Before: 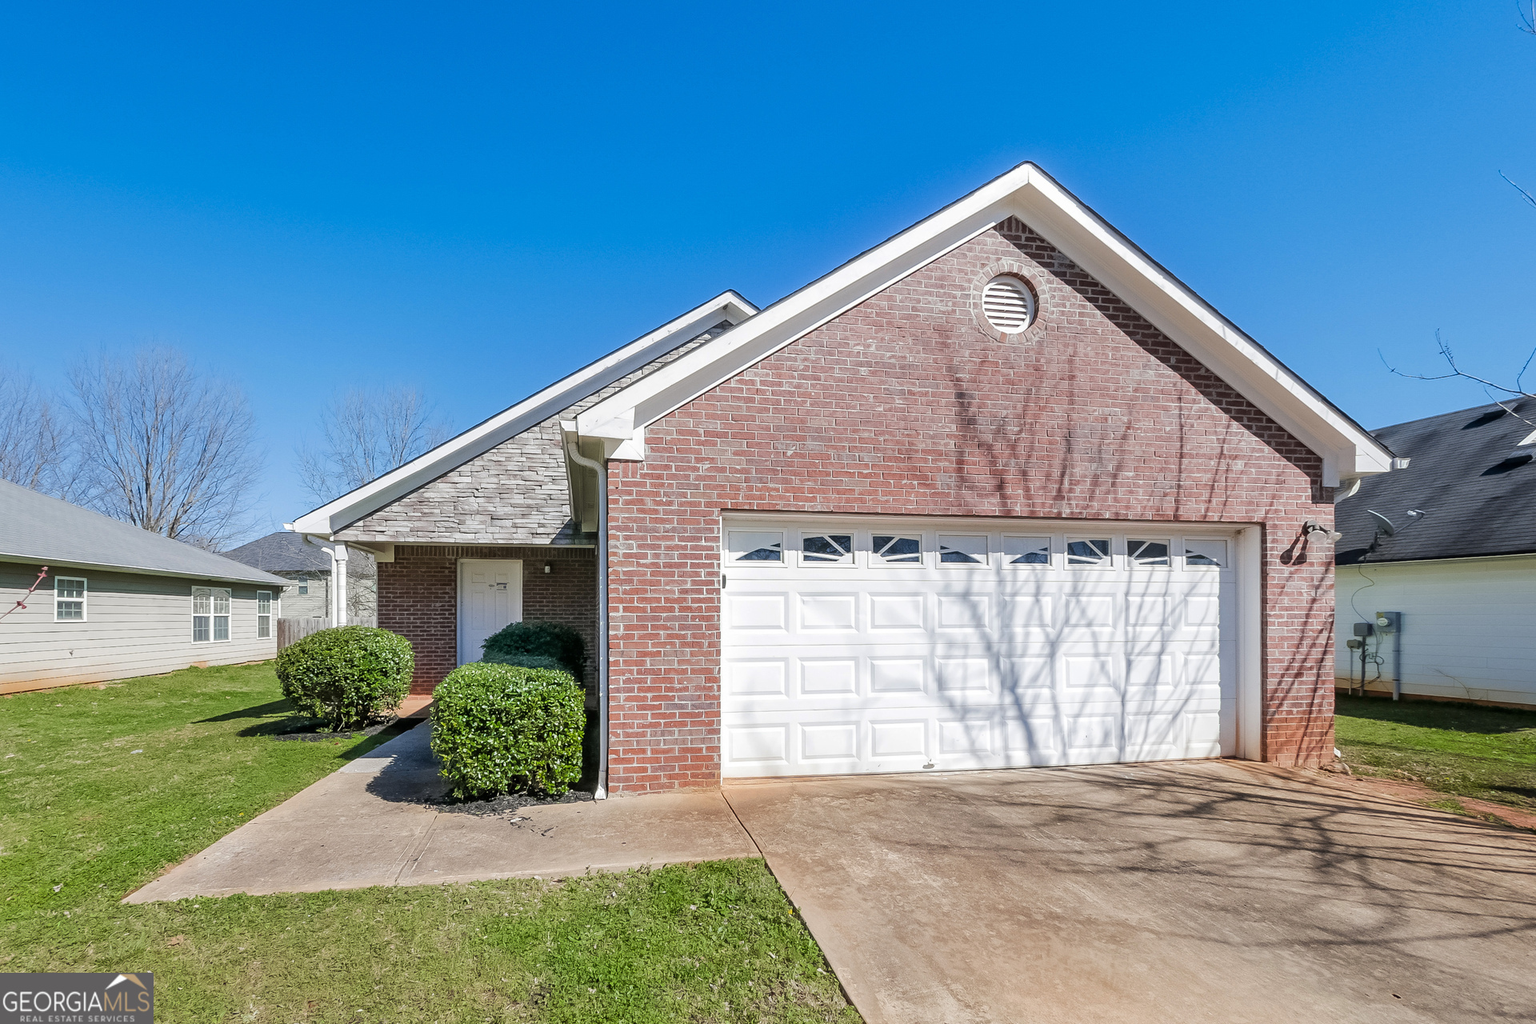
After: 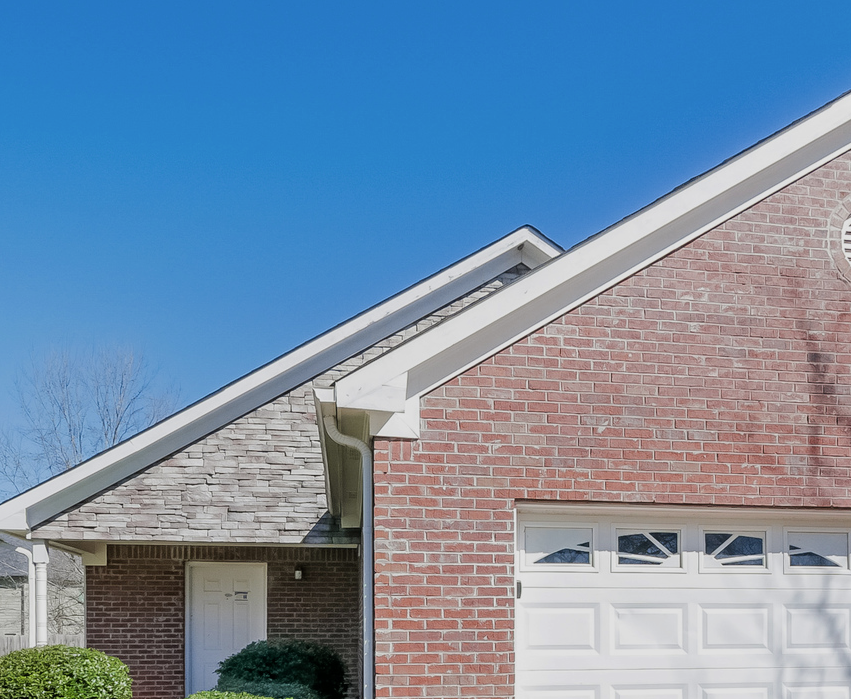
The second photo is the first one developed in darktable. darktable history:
crop: left 20.136%, top 10.748%, right 35.494%, bottom 34.582%
filmic rgb: black relative exposure -15.11 EV, white relative exposure 3 EV, target black luminance 0%, hardness 9.3, latitude 98.05%, contrast 0.911, shadows ↔ highlights balance 0.457%
